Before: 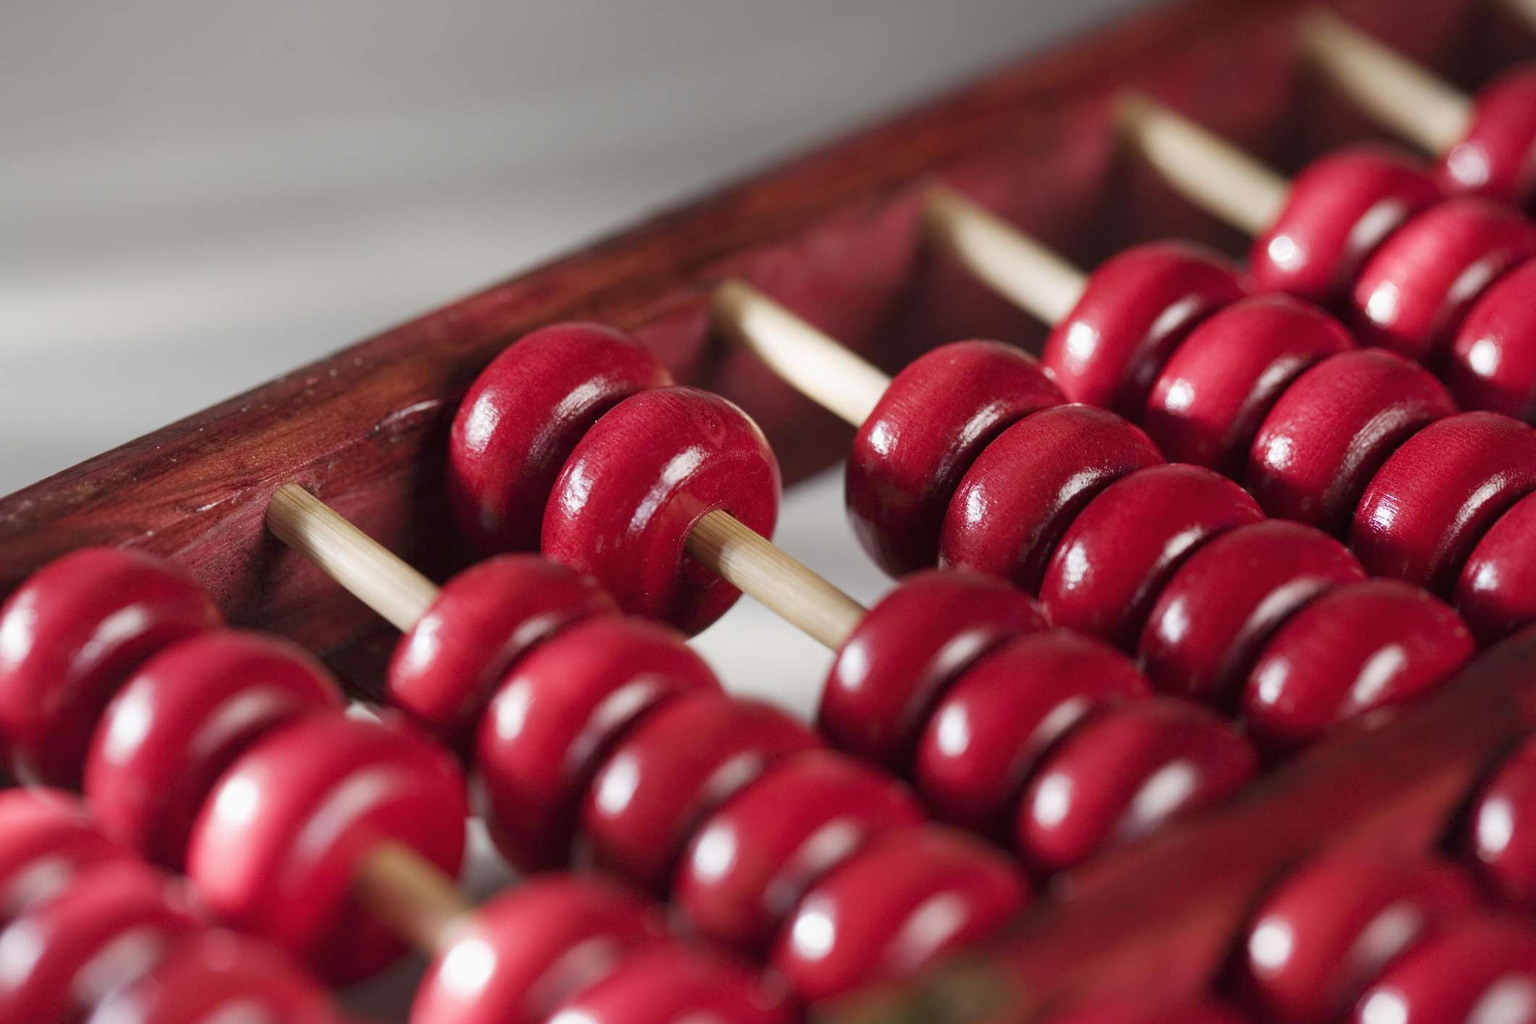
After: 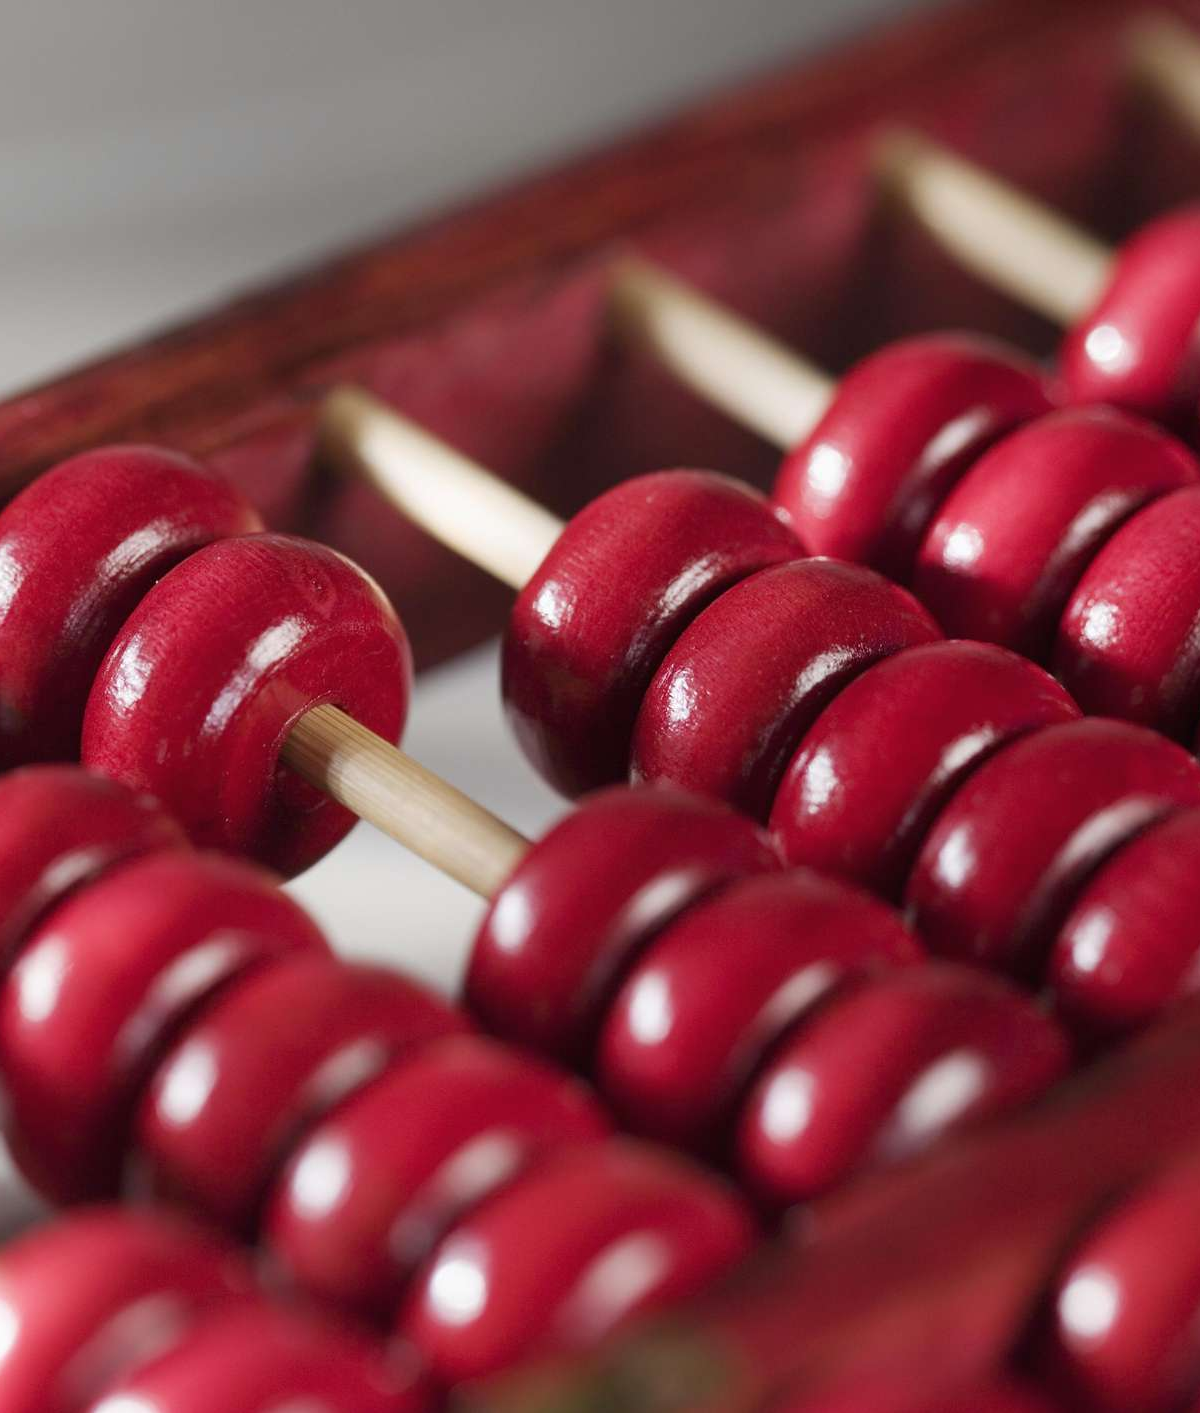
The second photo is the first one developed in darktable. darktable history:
crop: left 31.42%, top 0.001%, right 12.003%
